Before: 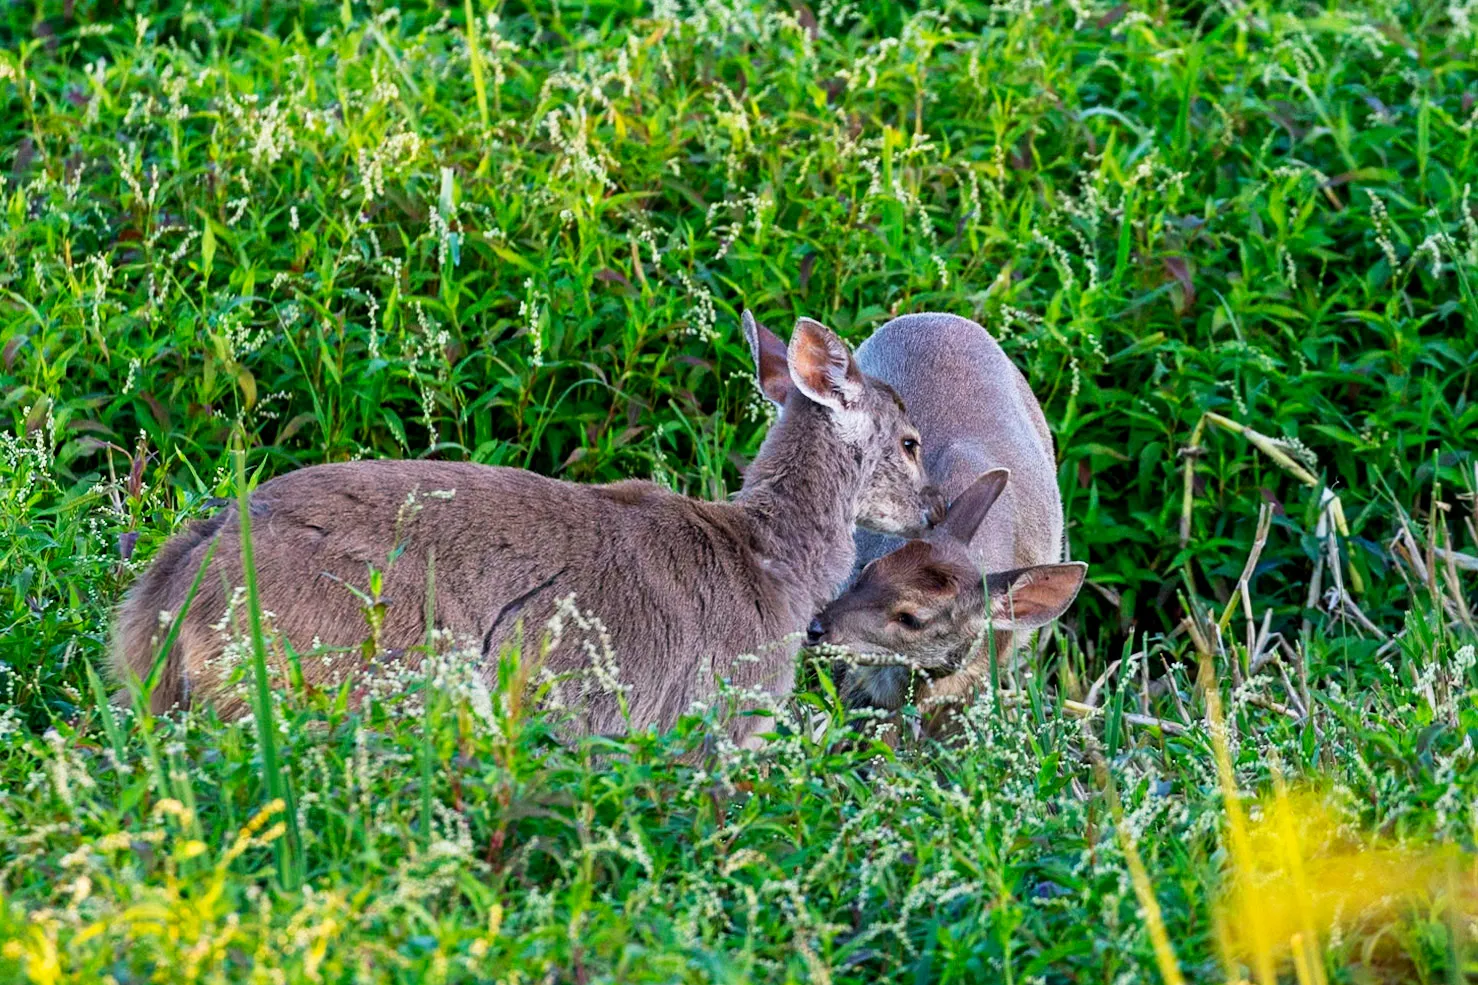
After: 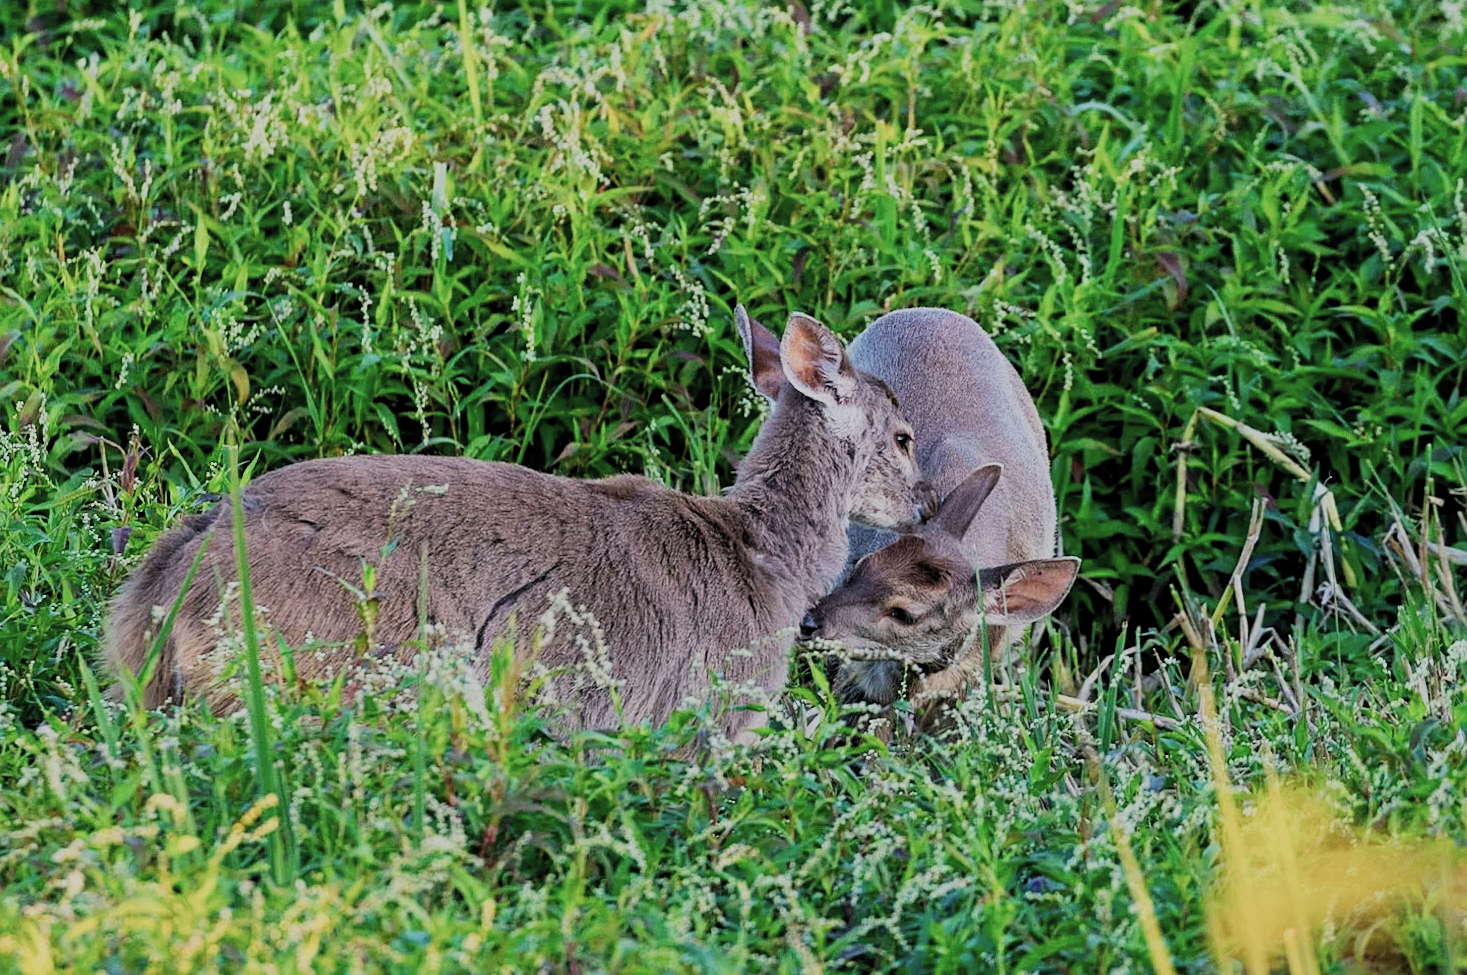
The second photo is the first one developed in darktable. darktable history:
exposure: compensate exposure bias true, compensate highlight preservation false
contrast brightness saturation: saturation -0.168
crop: left 0.492%, top 0.519%, right 0.245%, bottom 0.431%
sharpen: radius 1.313, amount 0.305, threshold 0.107
filmic rgb: black relative exposure -7.65 EV, white relative exposure 4.56 EV, hardness 3.61, preserve chrominance RGB euclidean norm, color science v5 (2021), contrast in shadows safe, contrast in highlights safe
